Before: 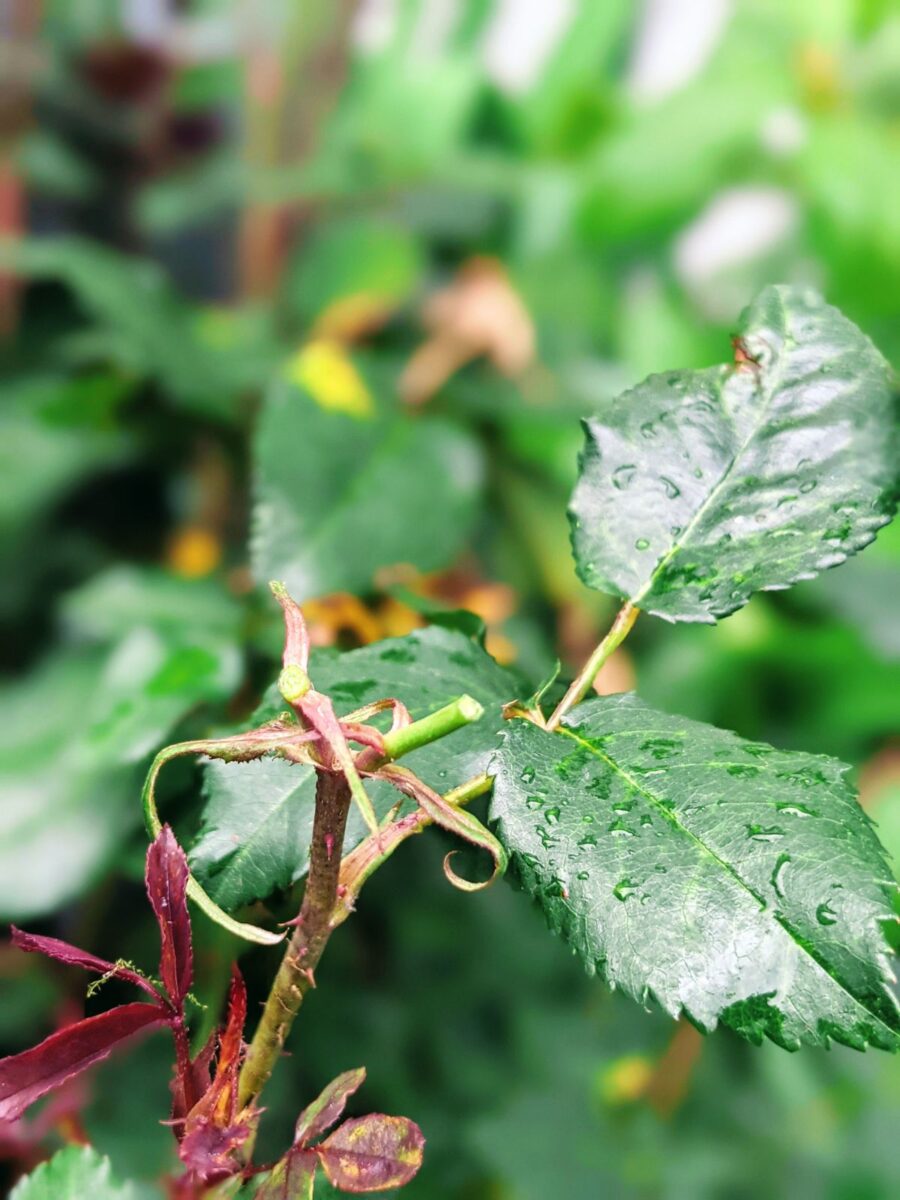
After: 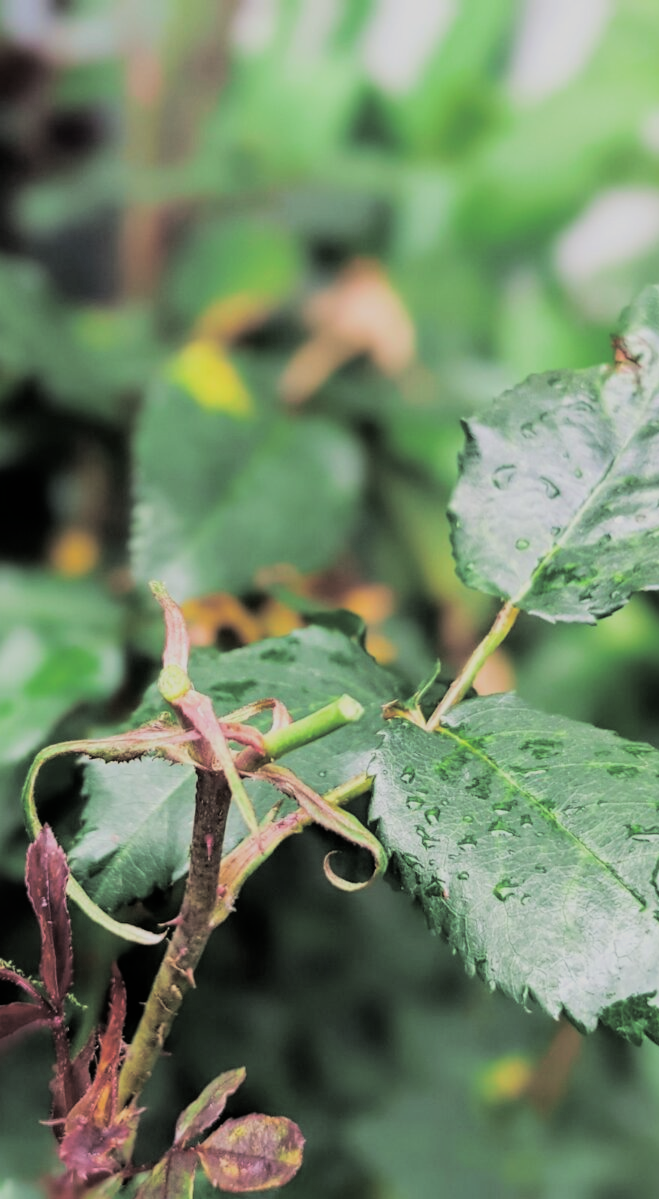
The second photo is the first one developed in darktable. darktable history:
crop: left 13.443%, right 13.31%
filmic rgb: black relative exposure -7.65 EV, white relative exposure 4.56 EV, hardness 3.61, contrast 1.05
split-toning: shadows › hue 43.2°, shadows › saturation 0, highlights › hue 50.4°, highlights › saturation 1
